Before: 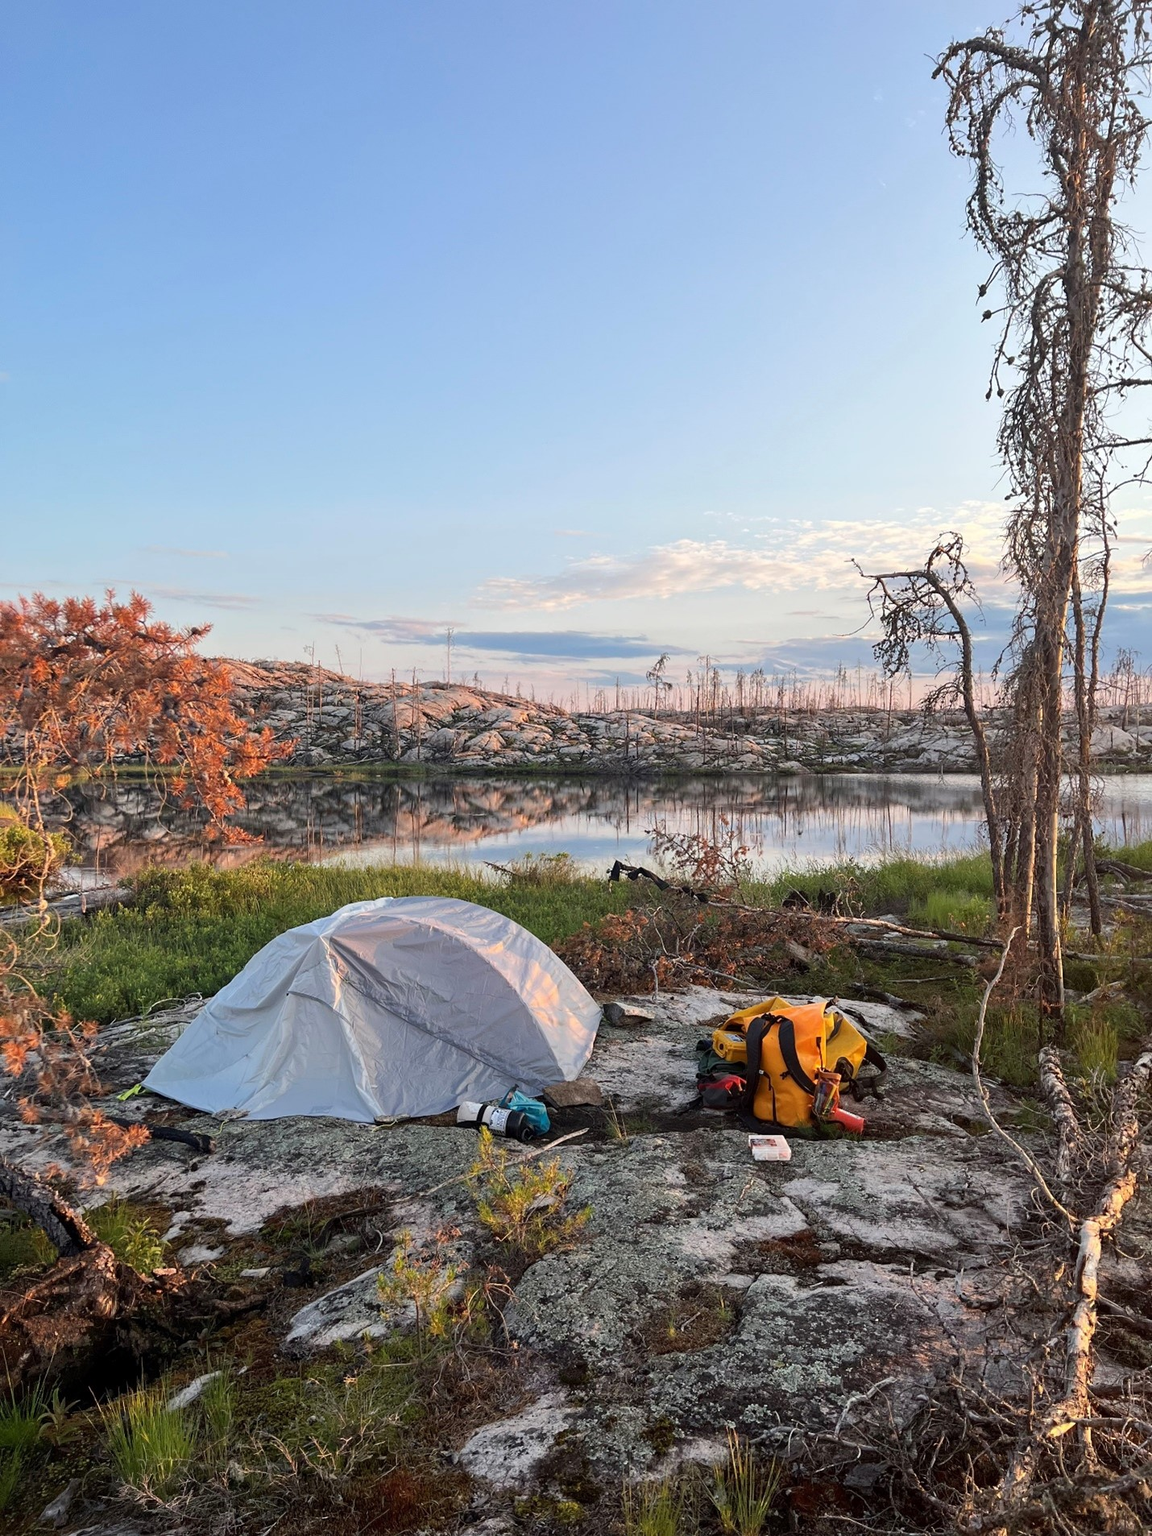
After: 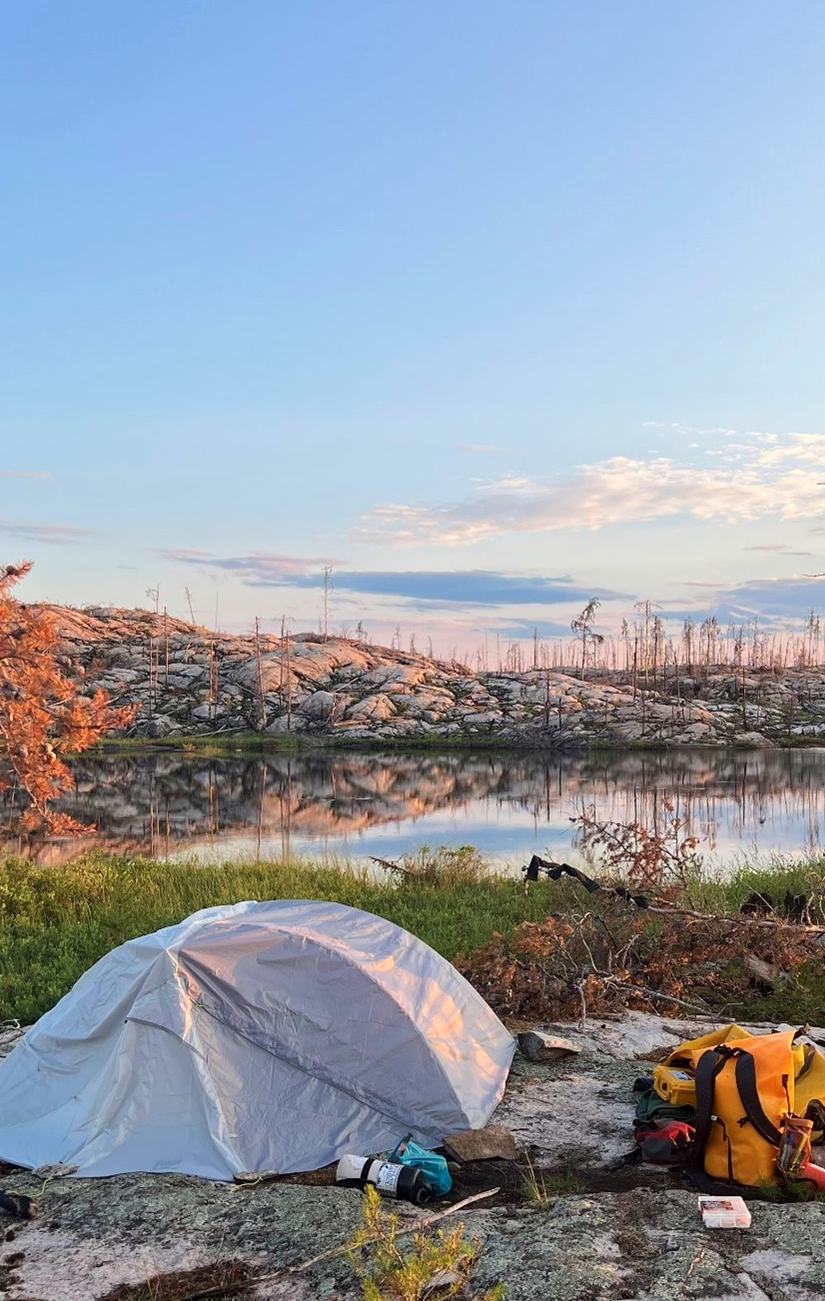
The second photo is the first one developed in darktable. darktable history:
velvia: on, module defaults
crop: left 16.202%, top 11.208%, right 26.045%, bottom 20.557%
tone equalizer: -8 EV -0.55 EV
